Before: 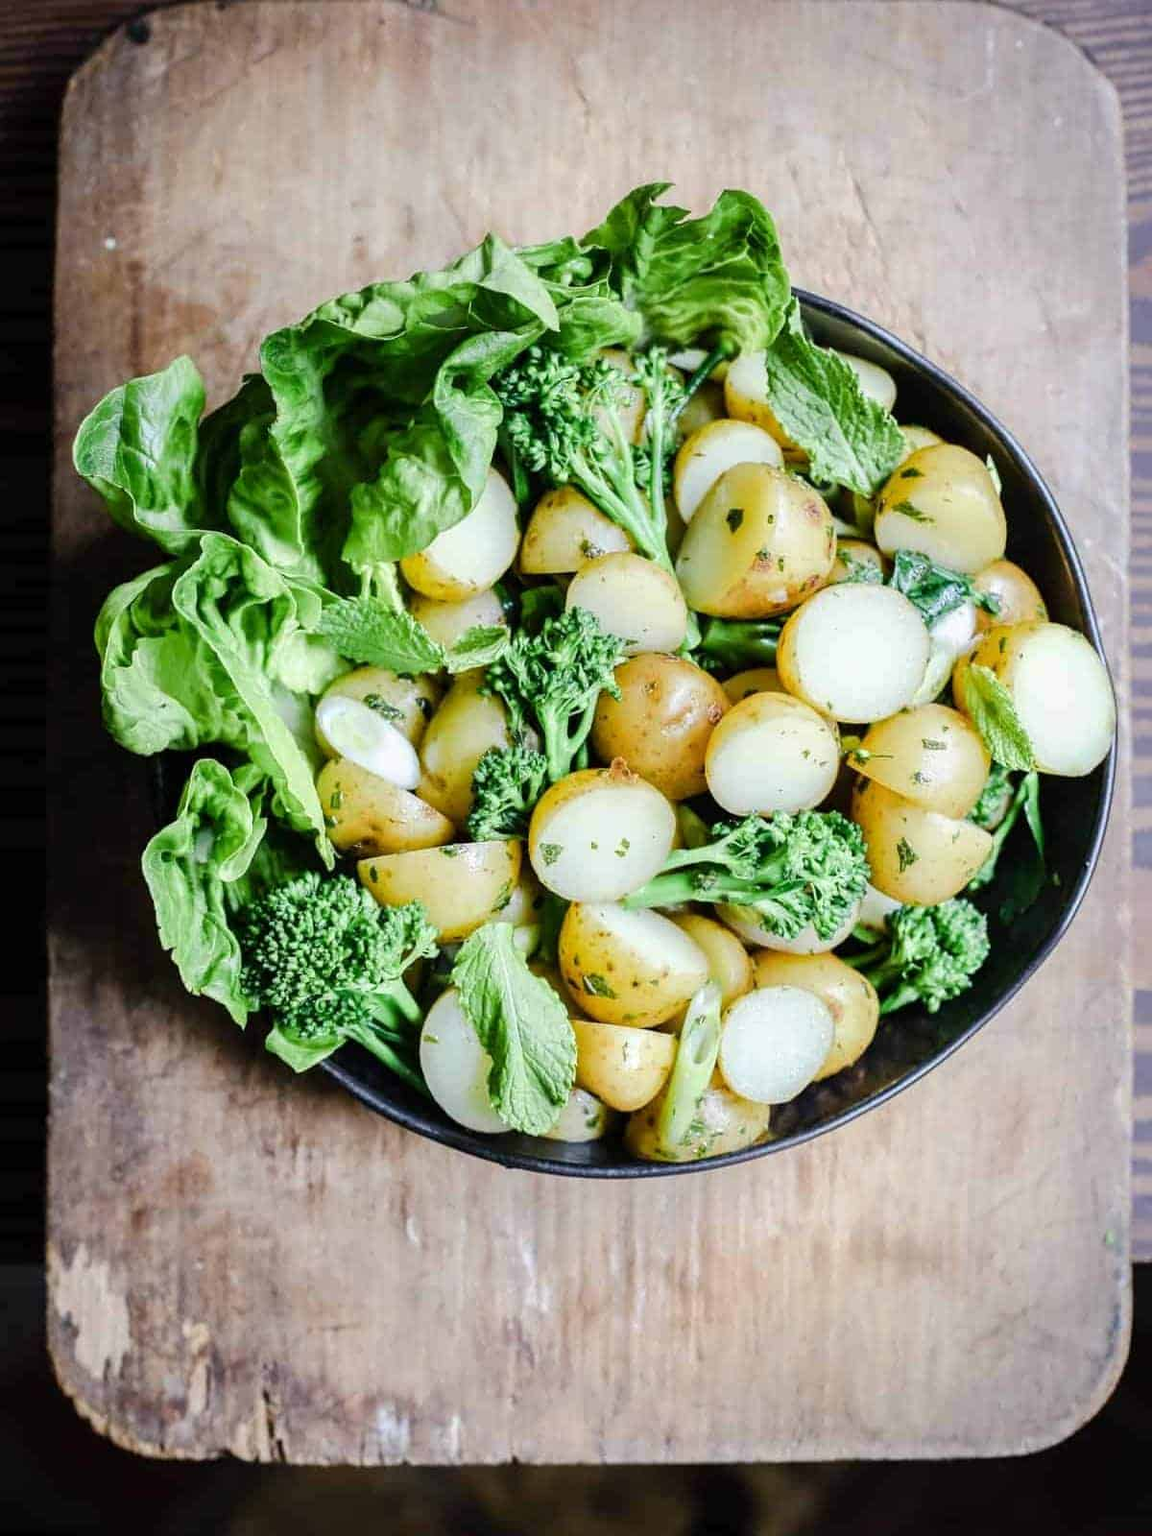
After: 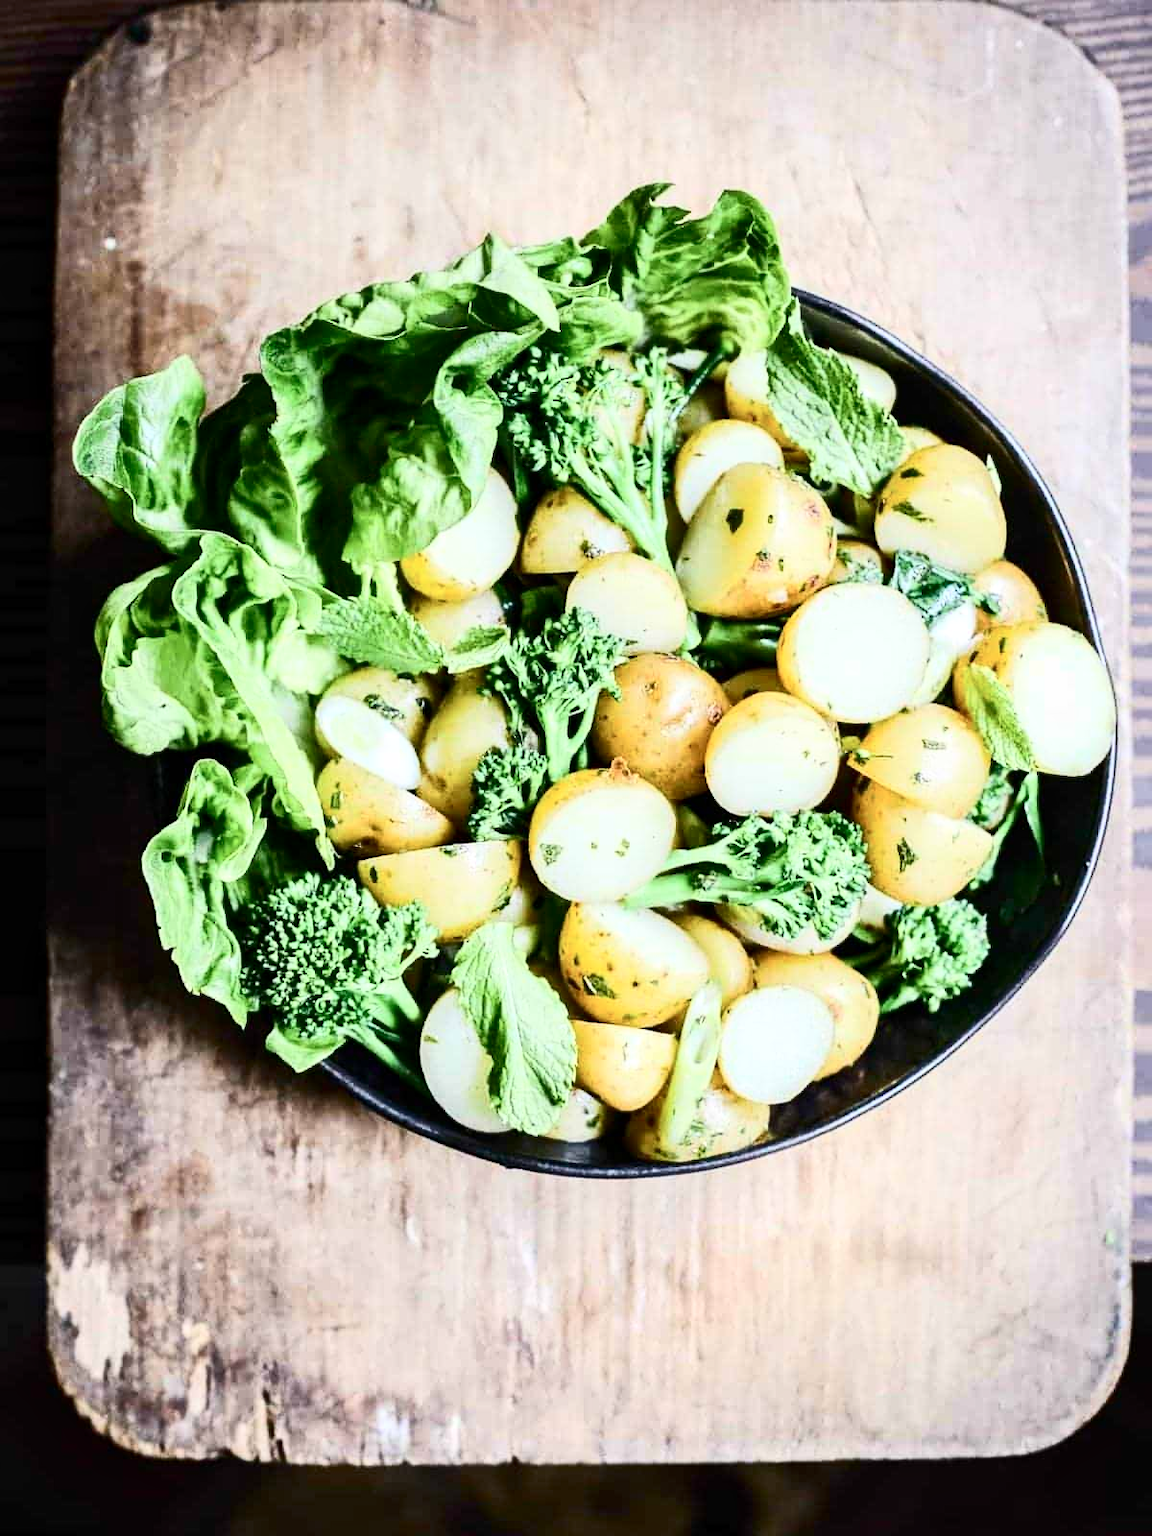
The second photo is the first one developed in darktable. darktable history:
local contrast: mode bilateral grid, contrast 28, coarseness 16, detail 115%, midtone range 0.2
contrast brightness saturation: contrast 0.386, brightness 0.113
